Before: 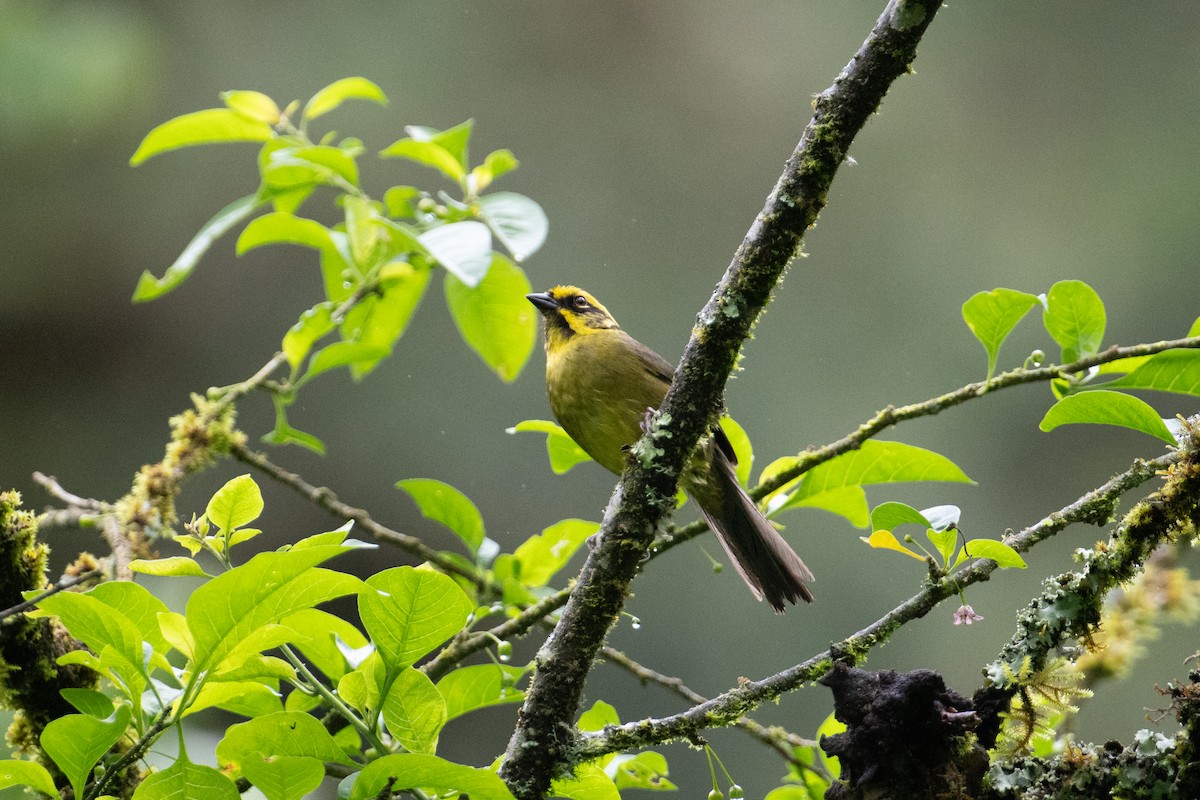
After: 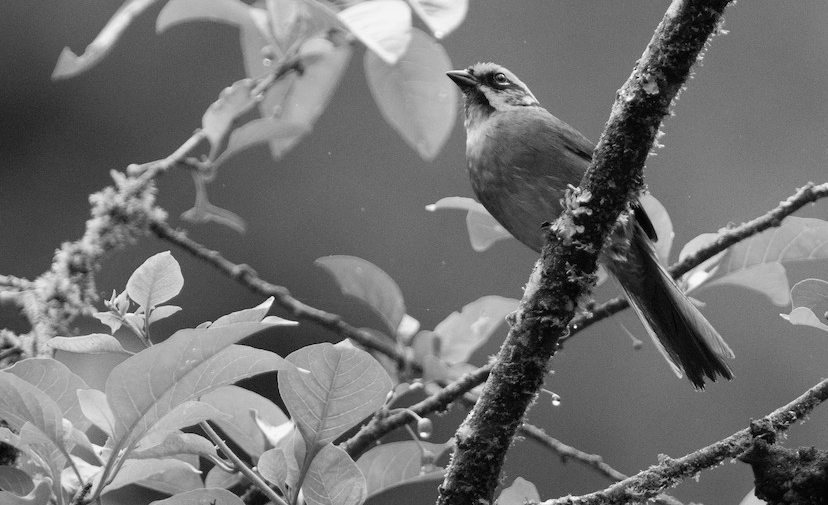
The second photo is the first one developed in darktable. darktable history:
crop: left 6.746%, top 27.92%, right 24.229%, bottom 8.909%
color calibration: output gray [0.267, 0.423, 0.261, 0], illuminant same as pipeline (D50), adaptation none (bypass), x 0.332, y 0.335, temperature 5010.03 K
